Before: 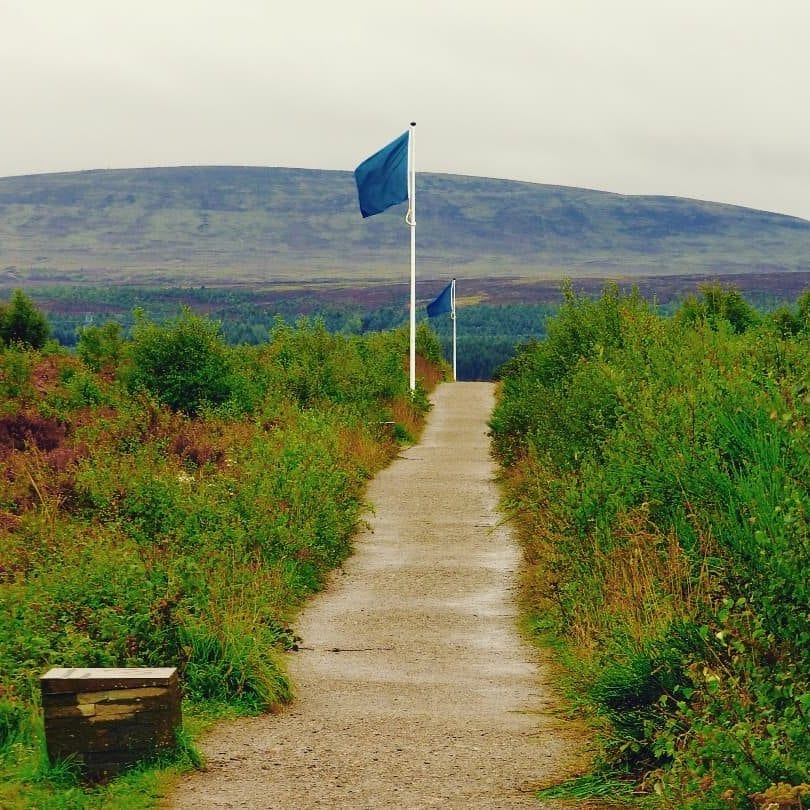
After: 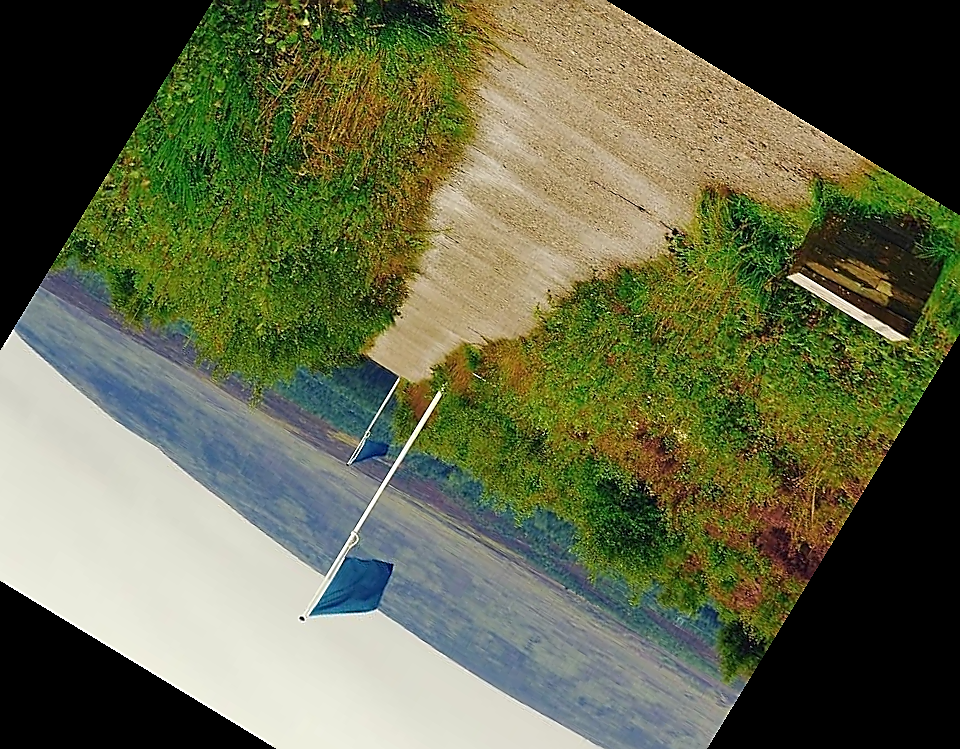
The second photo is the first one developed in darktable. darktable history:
sharpen: radius 1.4, amount 1.25, threshold 0.7
crop and rotate: angle 148.68°, left 9.111%, top 15.603%, right 4.588%, bottom 17.041%
